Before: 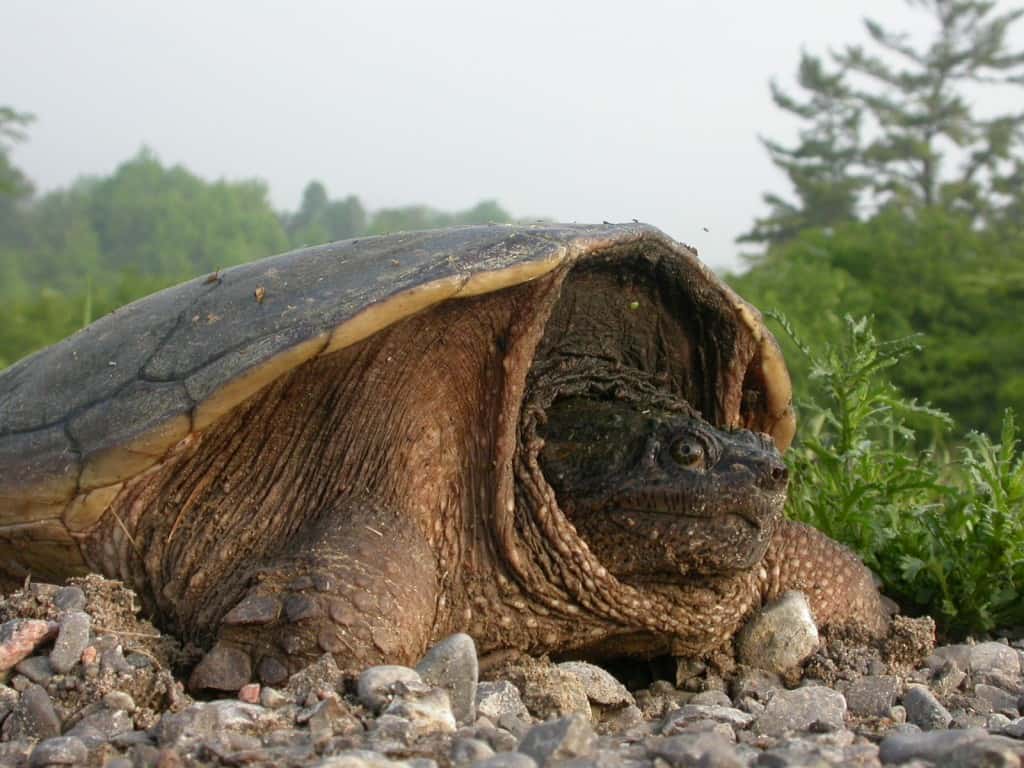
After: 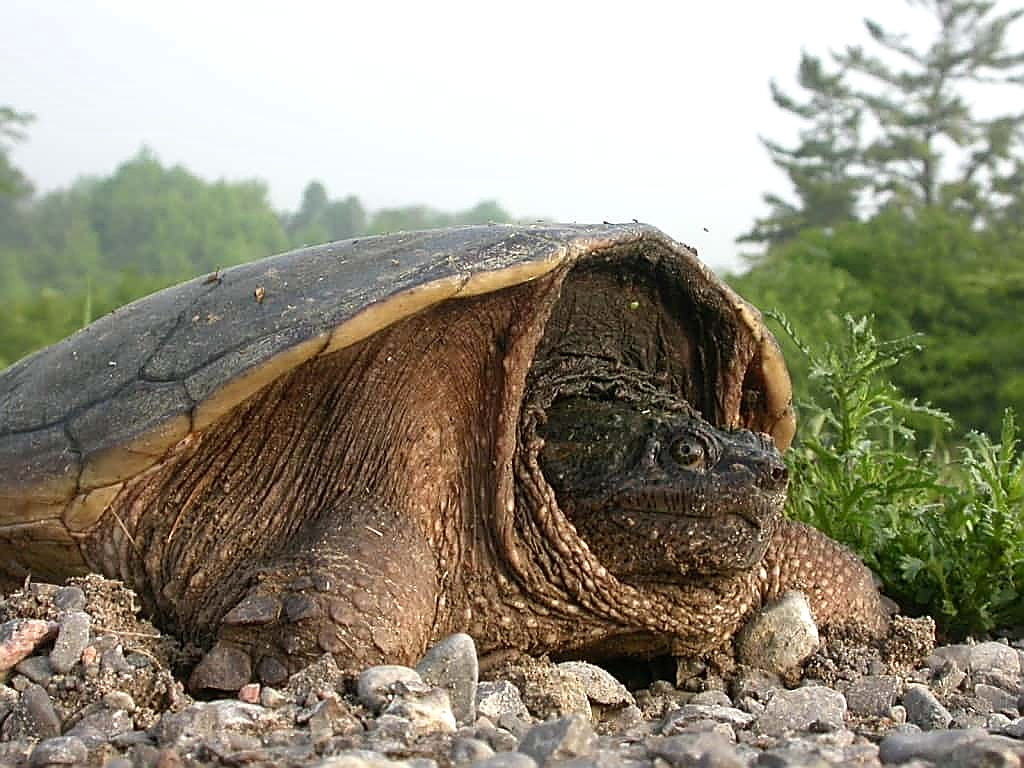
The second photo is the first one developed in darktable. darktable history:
shadows and highlights: radius 44.78, white point adjustment 6.64, compress 79.65%, highlights color adjustment 78.42%, soften with gaussian
contrast brightness saturation: contrast 0.1, brightness 0.02, saturation 0.02
sharpen: radius 1.4, amount 1.25, threshold 0.7
